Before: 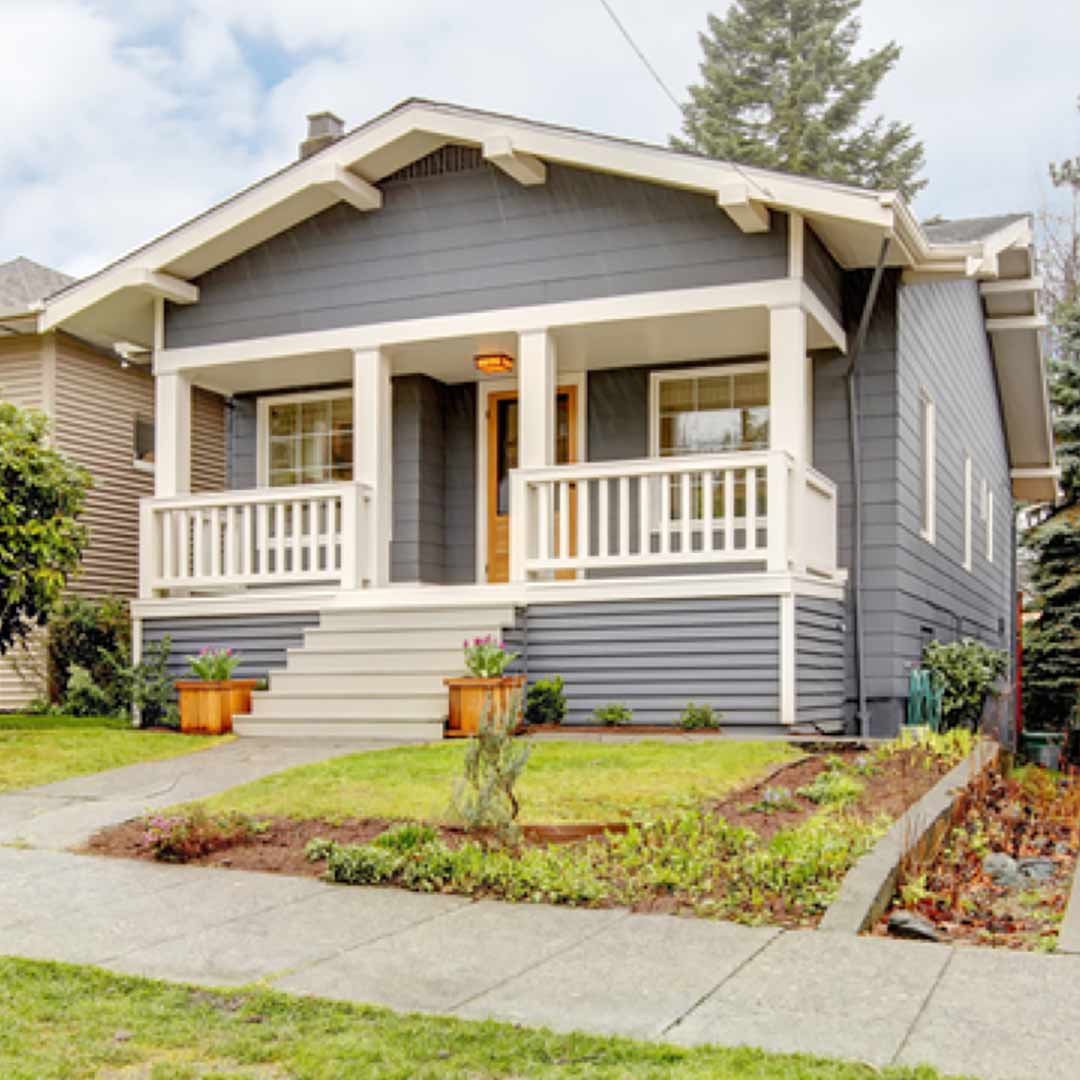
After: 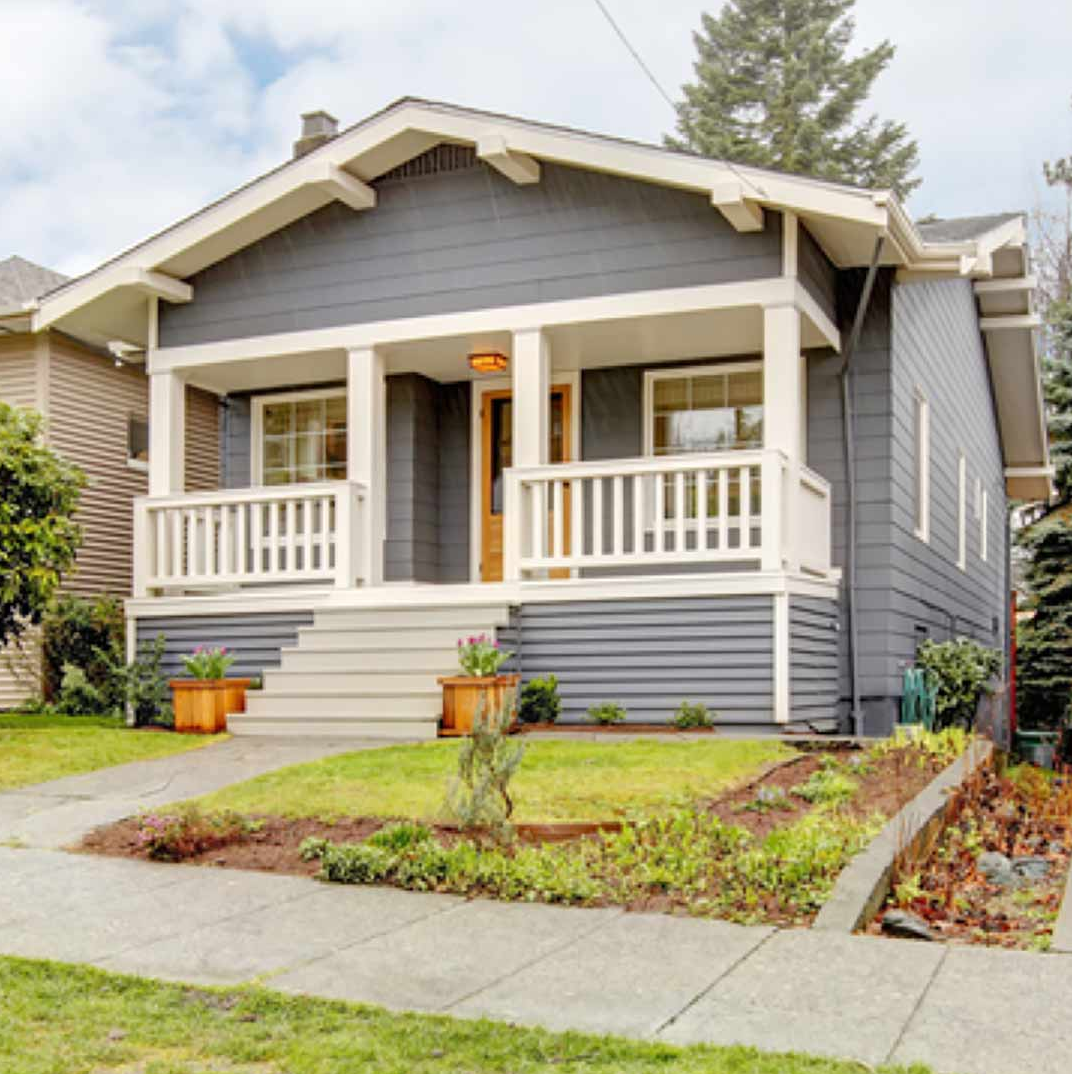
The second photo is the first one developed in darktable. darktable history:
crop and rotate: left 0.719%, top 0.136%, bottom 0.329%
